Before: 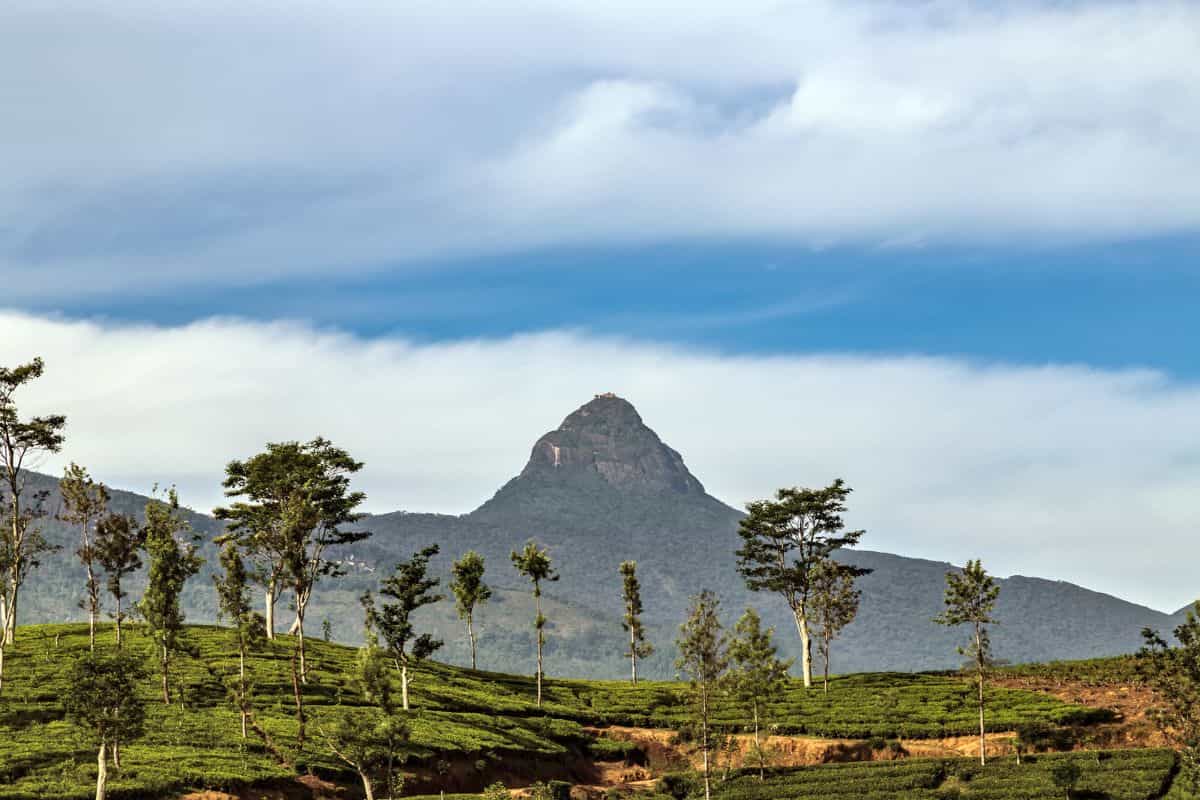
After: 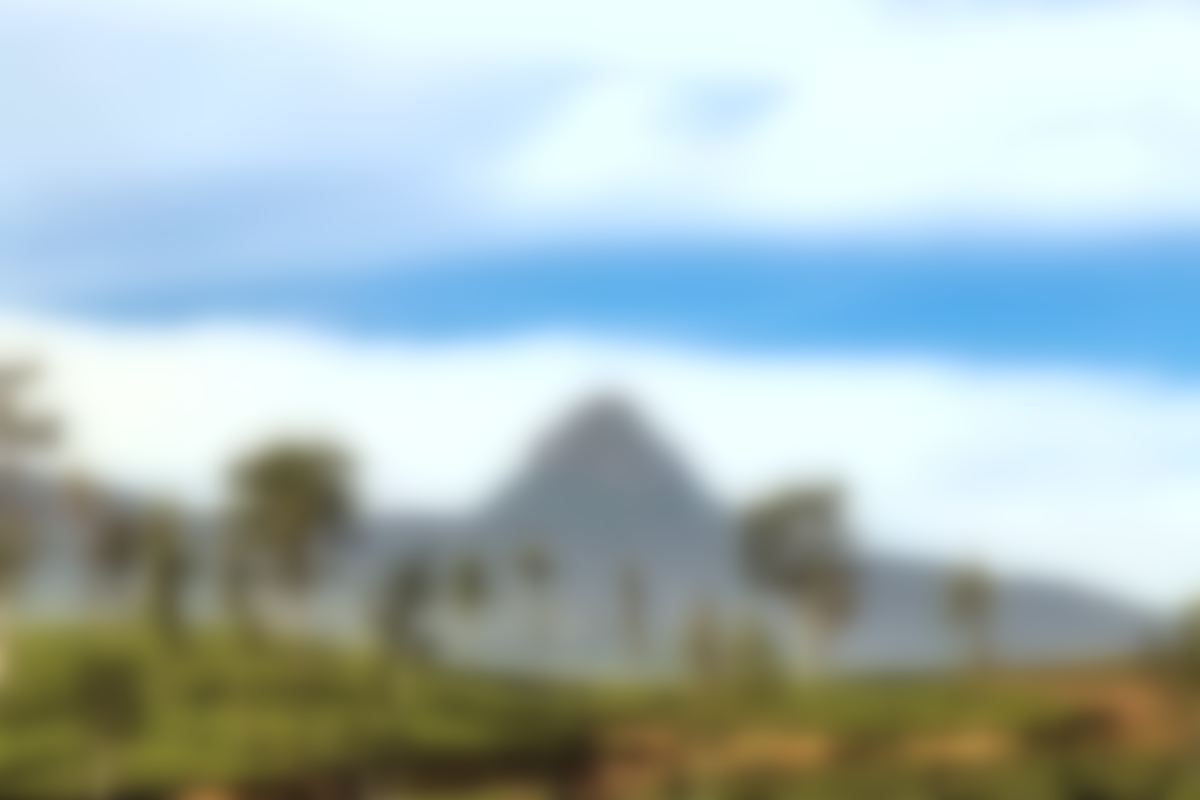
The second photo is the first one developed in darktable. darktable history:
lowpass: radius 16, unbound 0
exposure: black level correction 0.001, exposure 0.5 EV, compensate exposure bias true, compensate highlight preservation false
